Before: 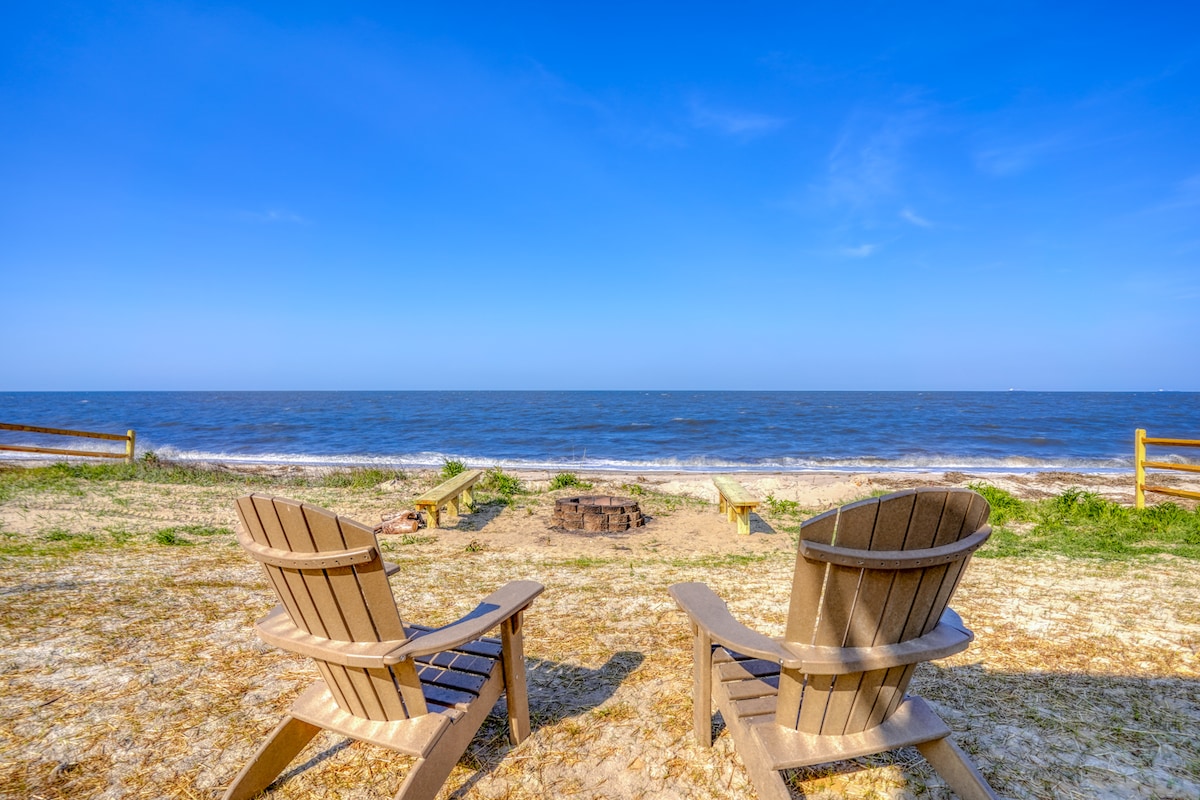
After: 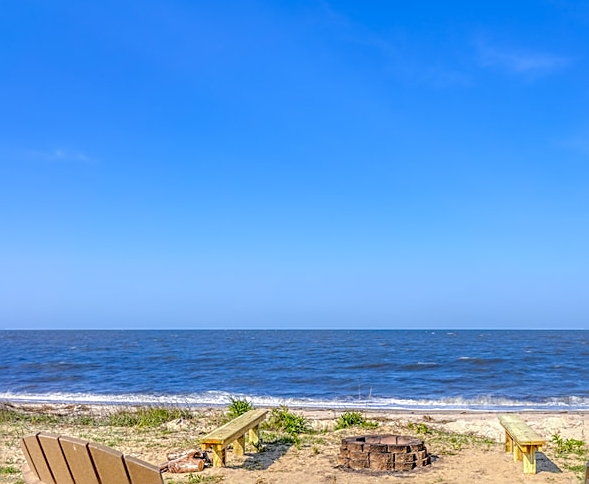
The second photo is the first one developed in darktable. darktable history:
sharpen: amount 0.594
crop: left 17.834%, top 7.675%, right 33.002%, bottom 31.743%
